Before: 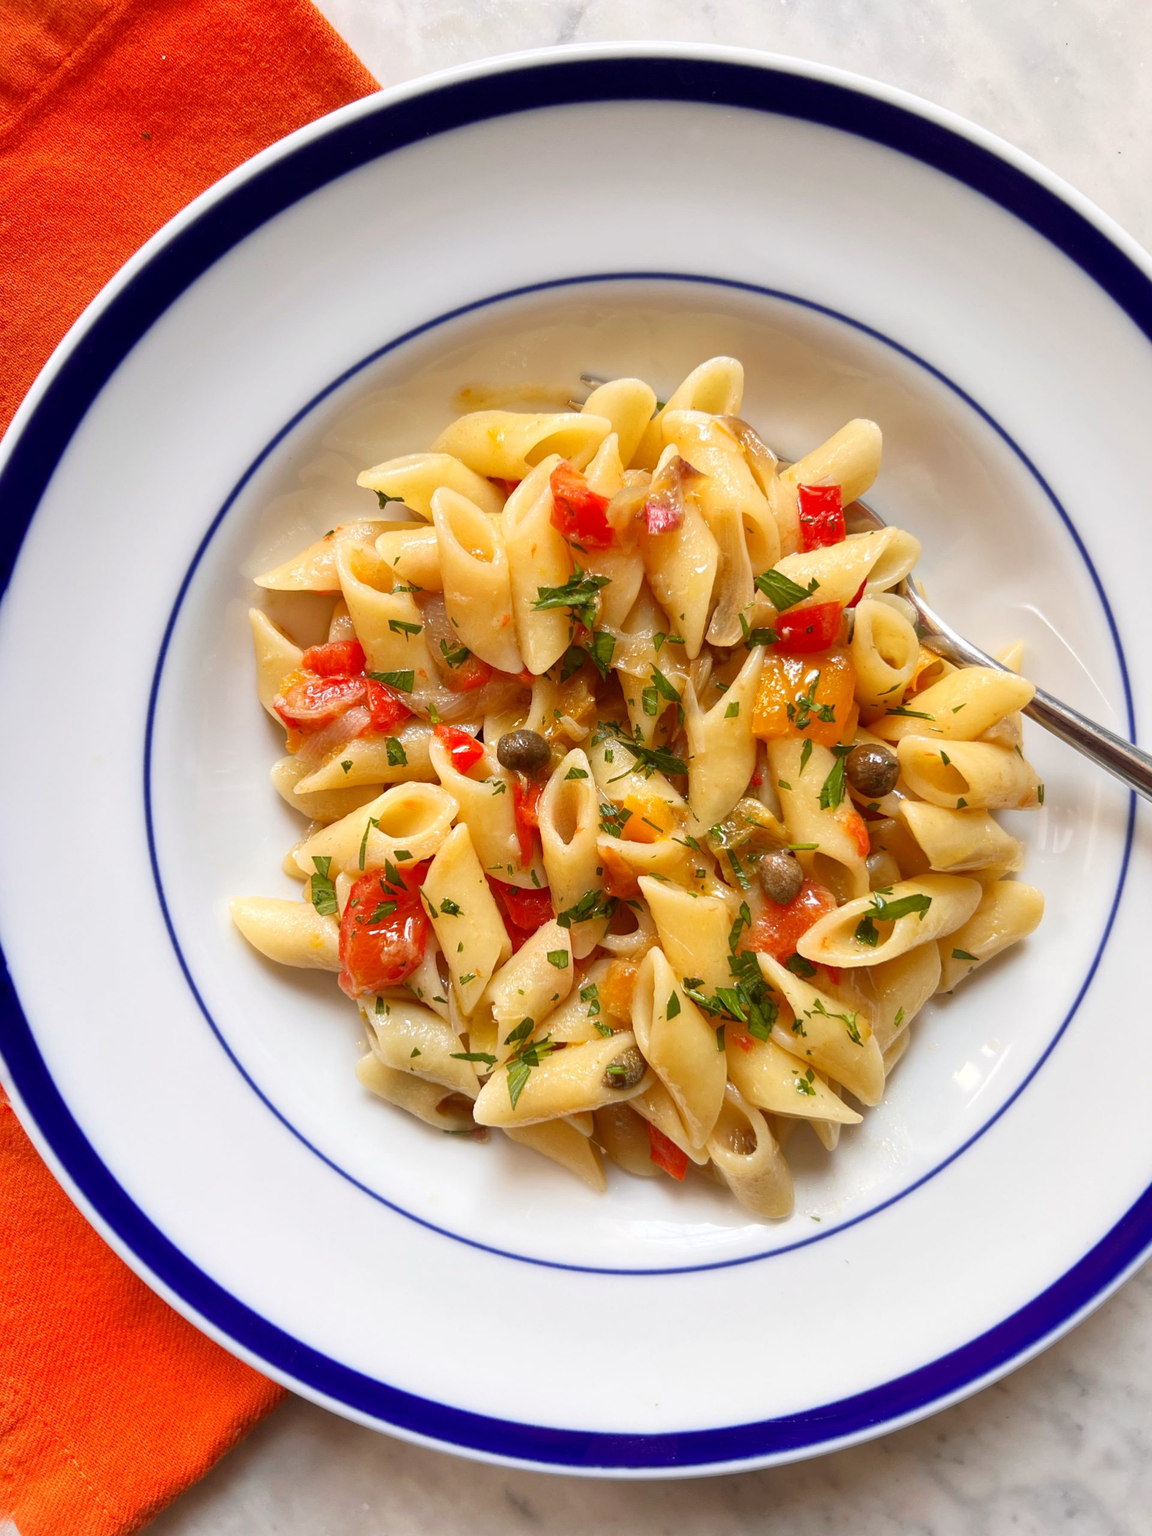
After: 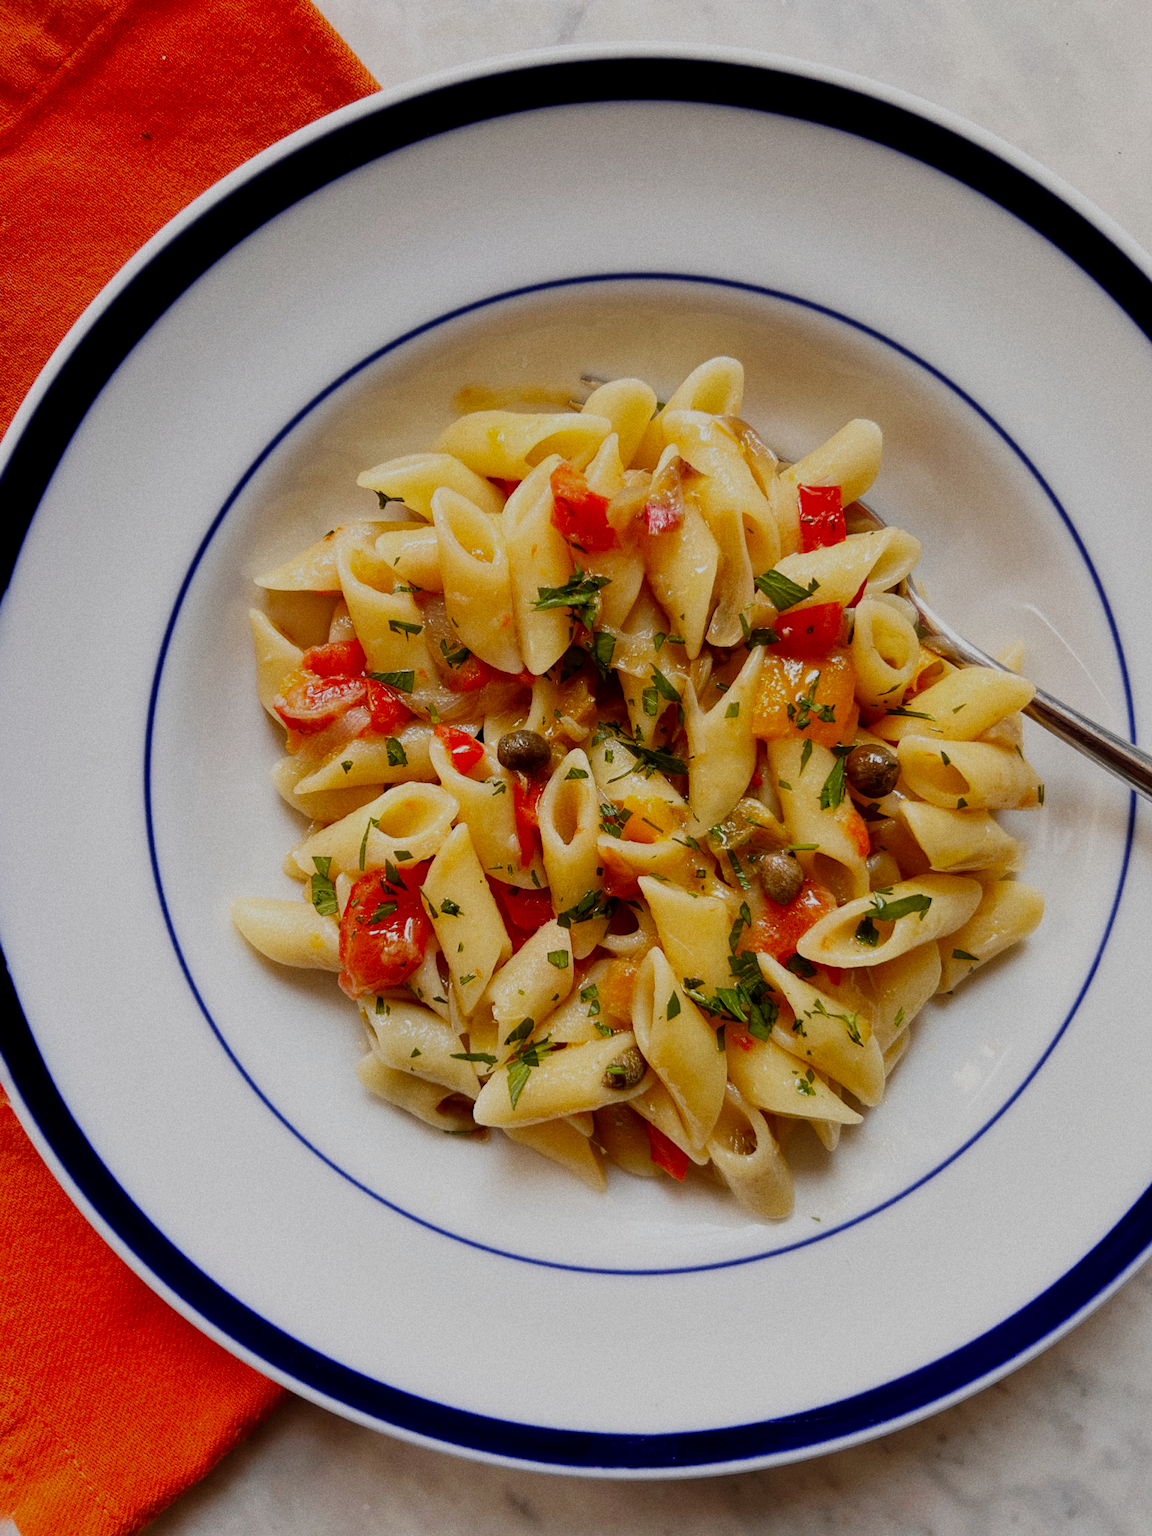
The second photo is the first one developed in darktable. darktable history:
filmic rgb: middle gray luminance 29%, black relative exposure -10.3 EV, white relative exposure 5.5 EV, threshold 6 EV, target black luminance 0%, hardness 3.95, latitude 2.04%, contrast 1.132, highlights saturation mix 5%, shadows ↔ highlights balance 15.11%, add noise in highlights 0, preserve chrominance no, color science v3 (2019), use custom middle-gray values true, iterations of high-quality reconstruction 0, contrast in highlights soft, enable highlight reconstruction true
grain: on, module defaults
